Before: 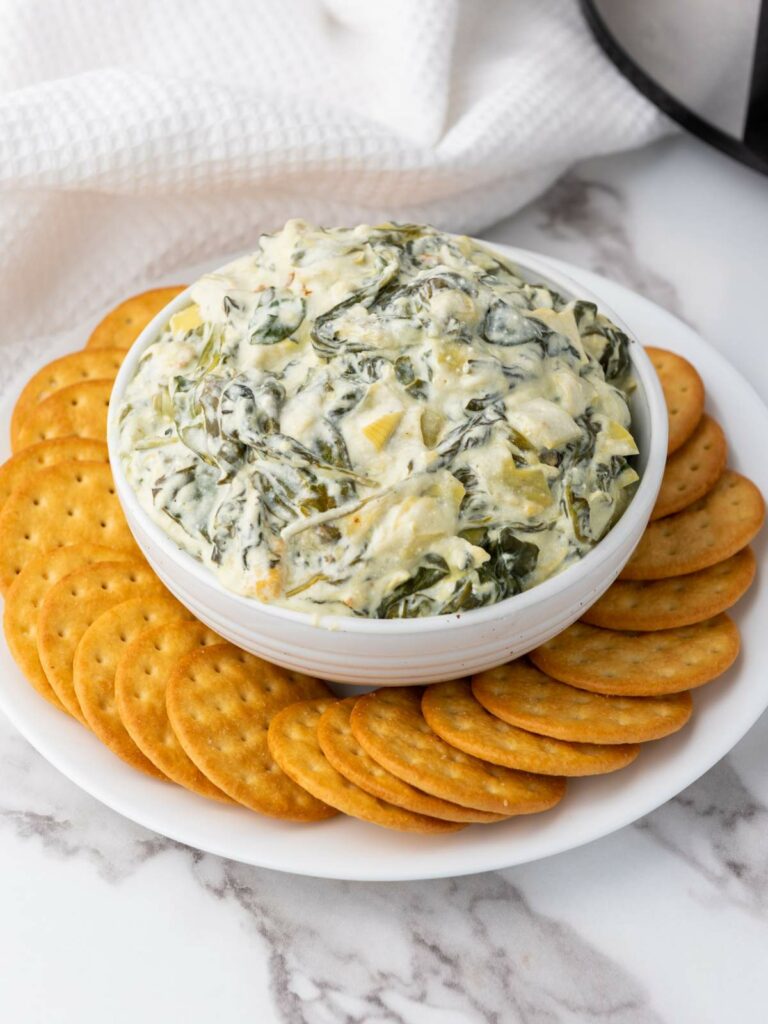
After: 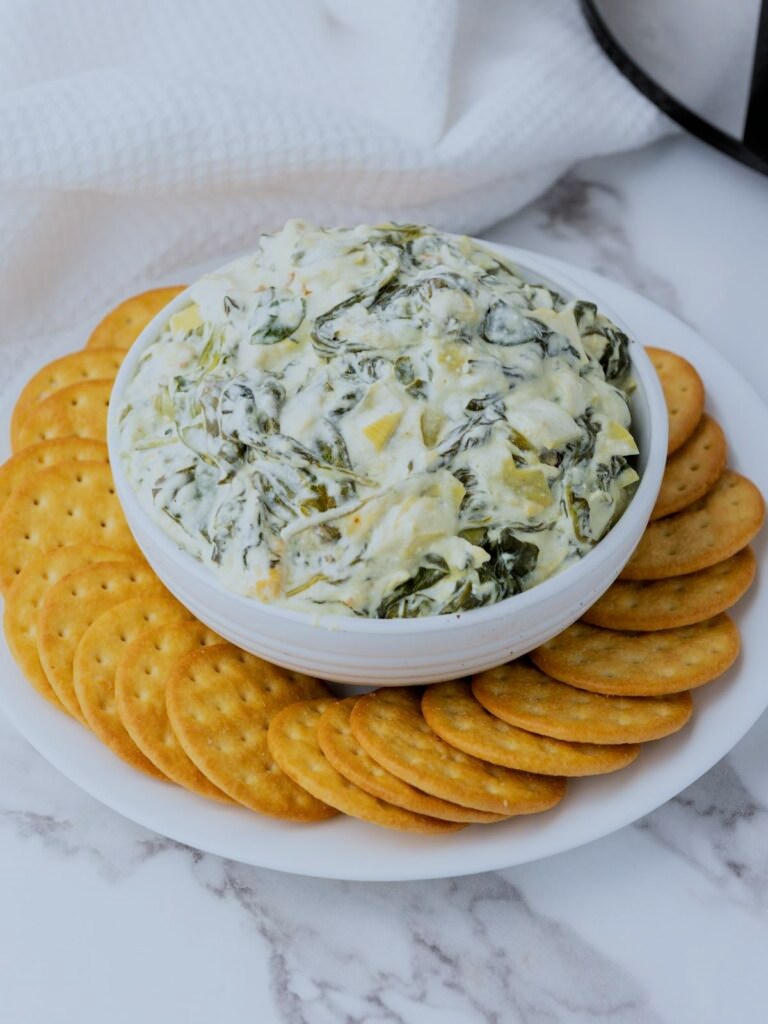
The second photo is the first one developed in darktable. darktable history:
white balance: red 0.924, blue 1.095
filmic rgb: black relative exposure -7.65 EV, white relative exposure 4.56 EV, hardness 3.61
